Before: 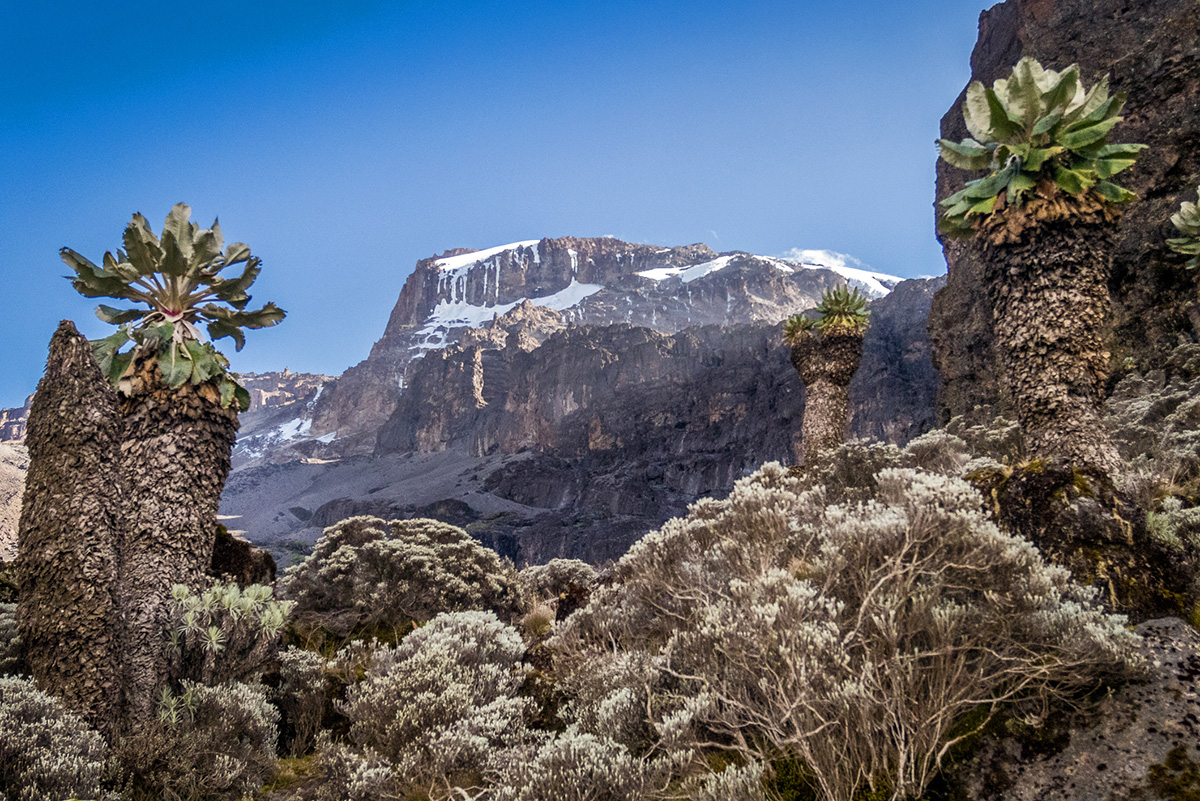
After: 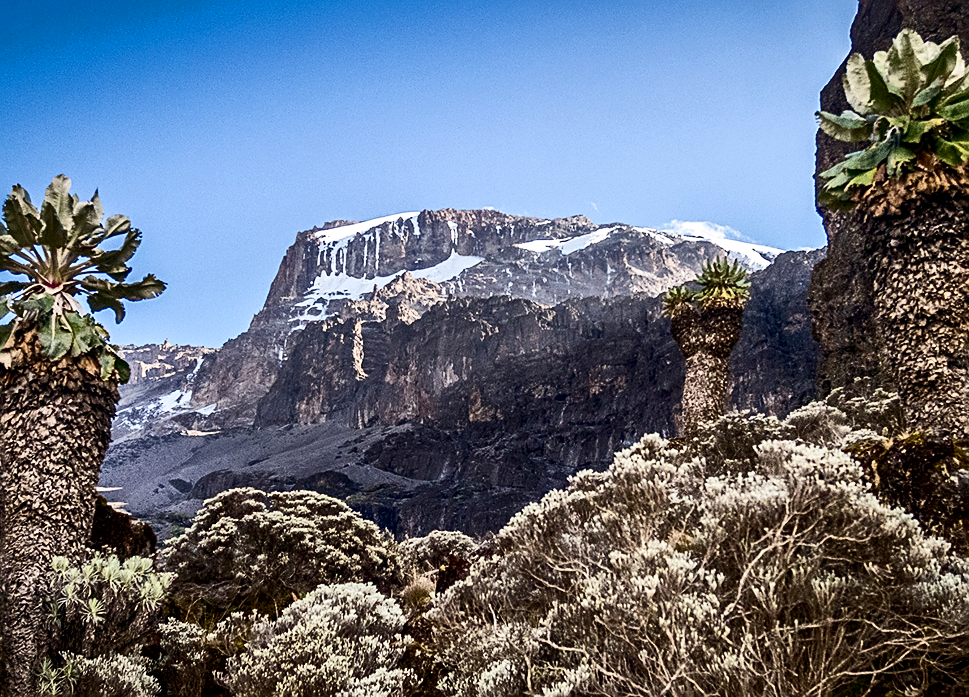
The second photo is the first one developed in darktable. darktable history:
sharpen: on, module defaults
crop: left 10.02%, top 3.575%, right 9.222%, bottom 9.376%
contrast brightness saturation: contrast 0.296
exposure: black level correction 0.004, exposure 0.015 EV, compensate highlight preservation false
